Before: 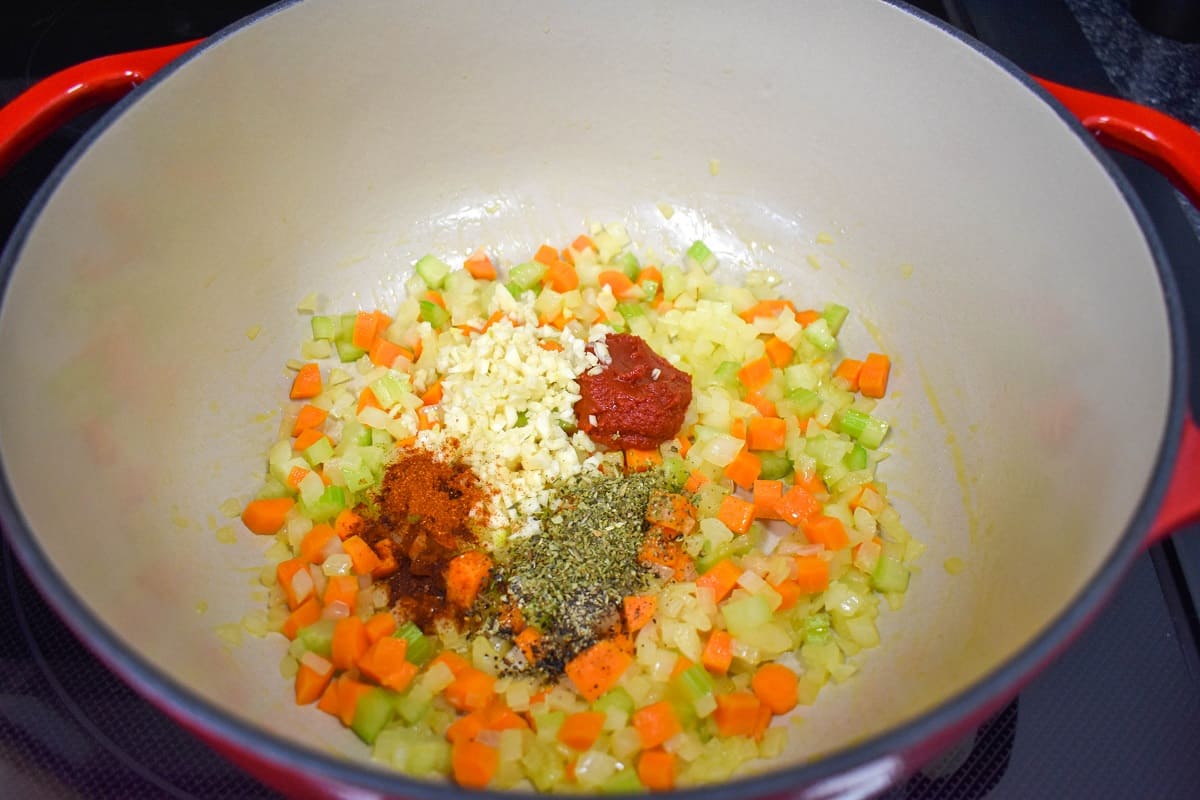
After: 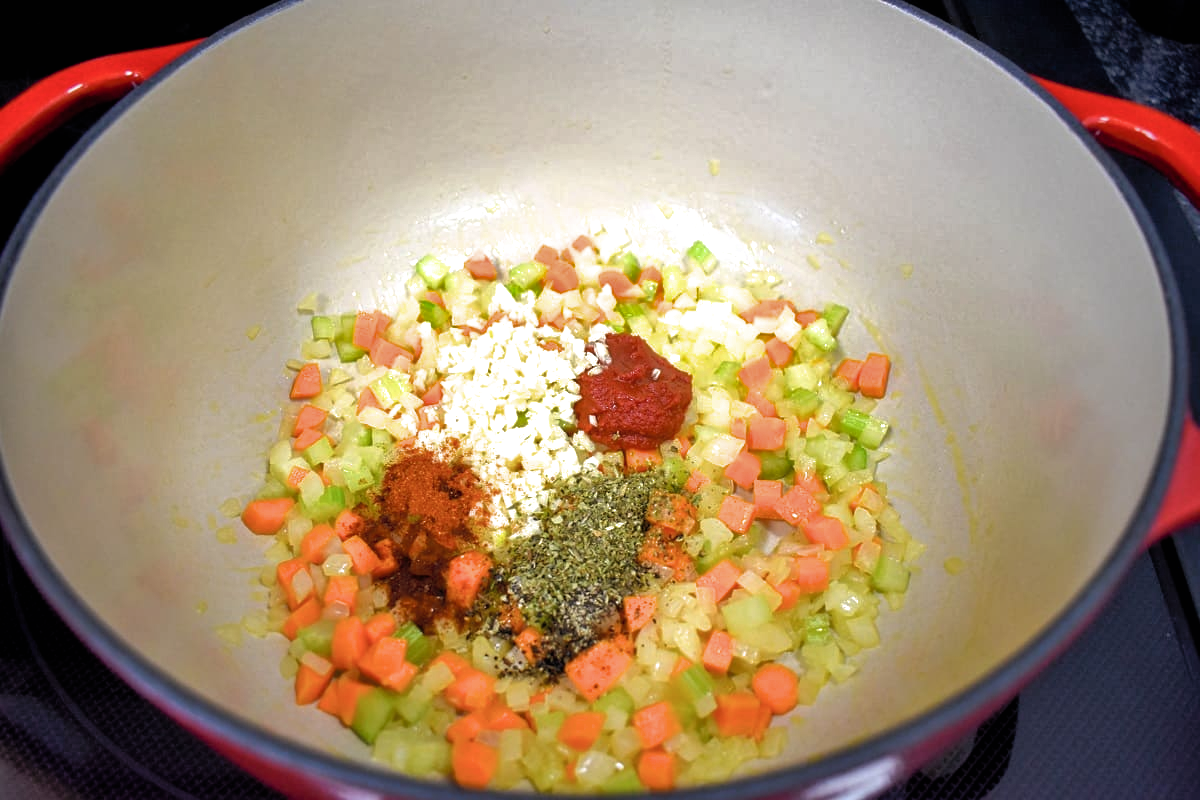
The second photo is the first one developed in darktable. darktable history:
filmic rgb: black relative exposure -8.25 EV, white relative exposure 2.2 EV, threshold 2.94 EV, target white luminance 99.969%, hardness 7.19, latitude 75.24%, contrast 1.325, highlights saturation mix -1.77%, shadows ↔ highlights balance 30.46%, color science v6 (2022), enable highlight reconstruction true
shadows and highlights: on, module defaults
